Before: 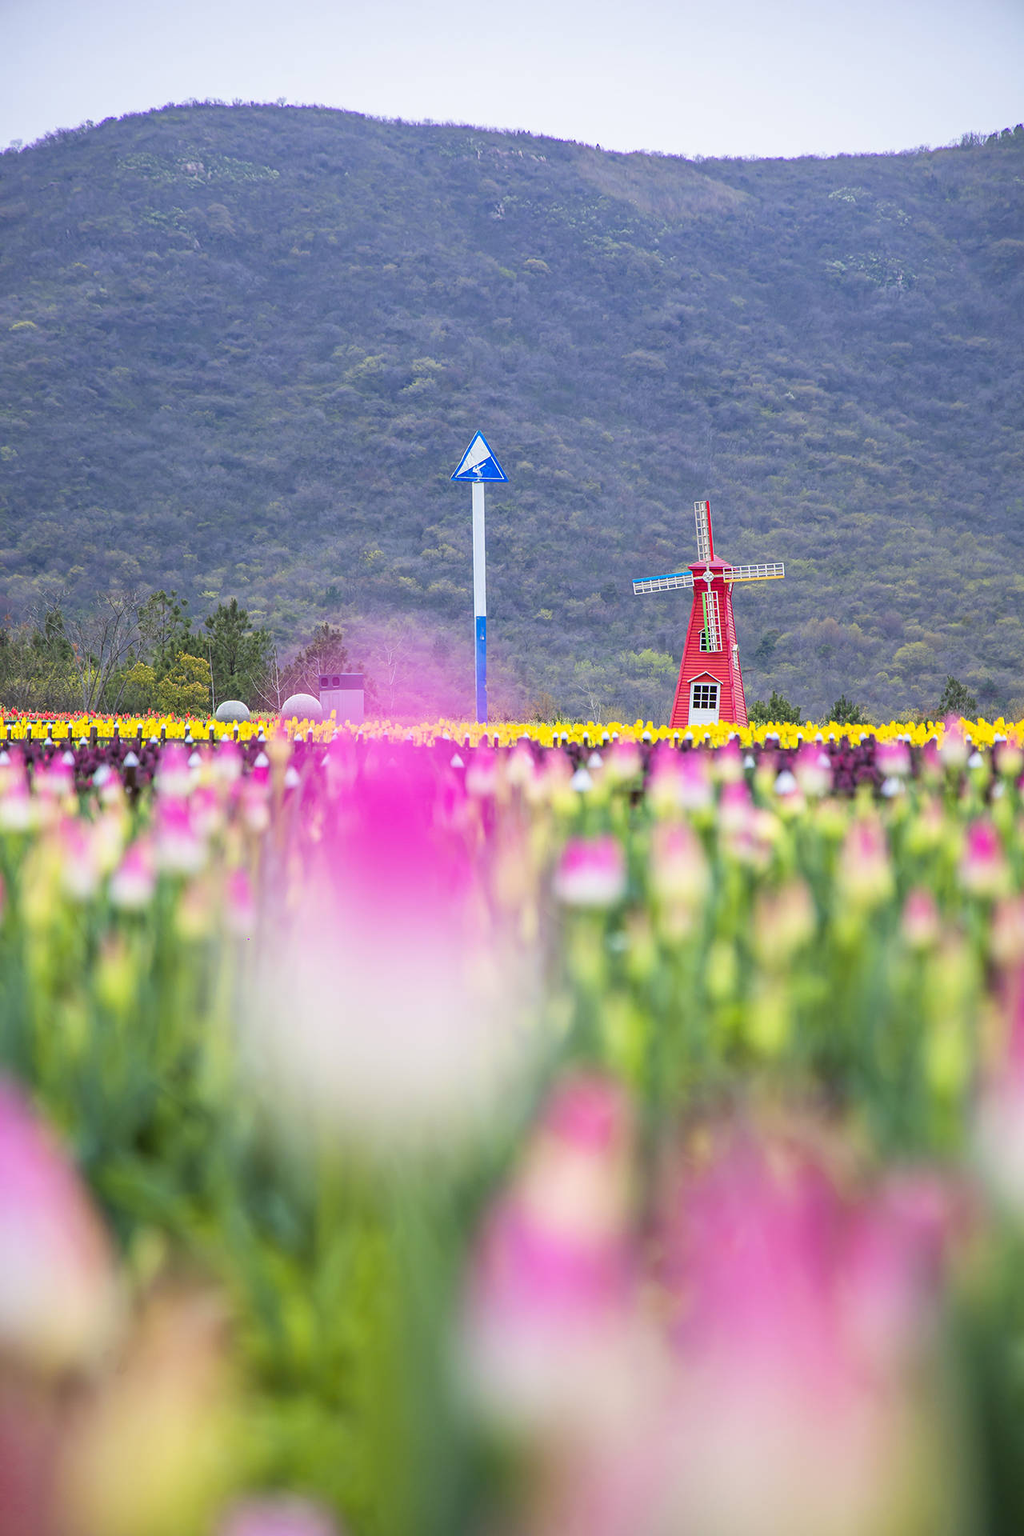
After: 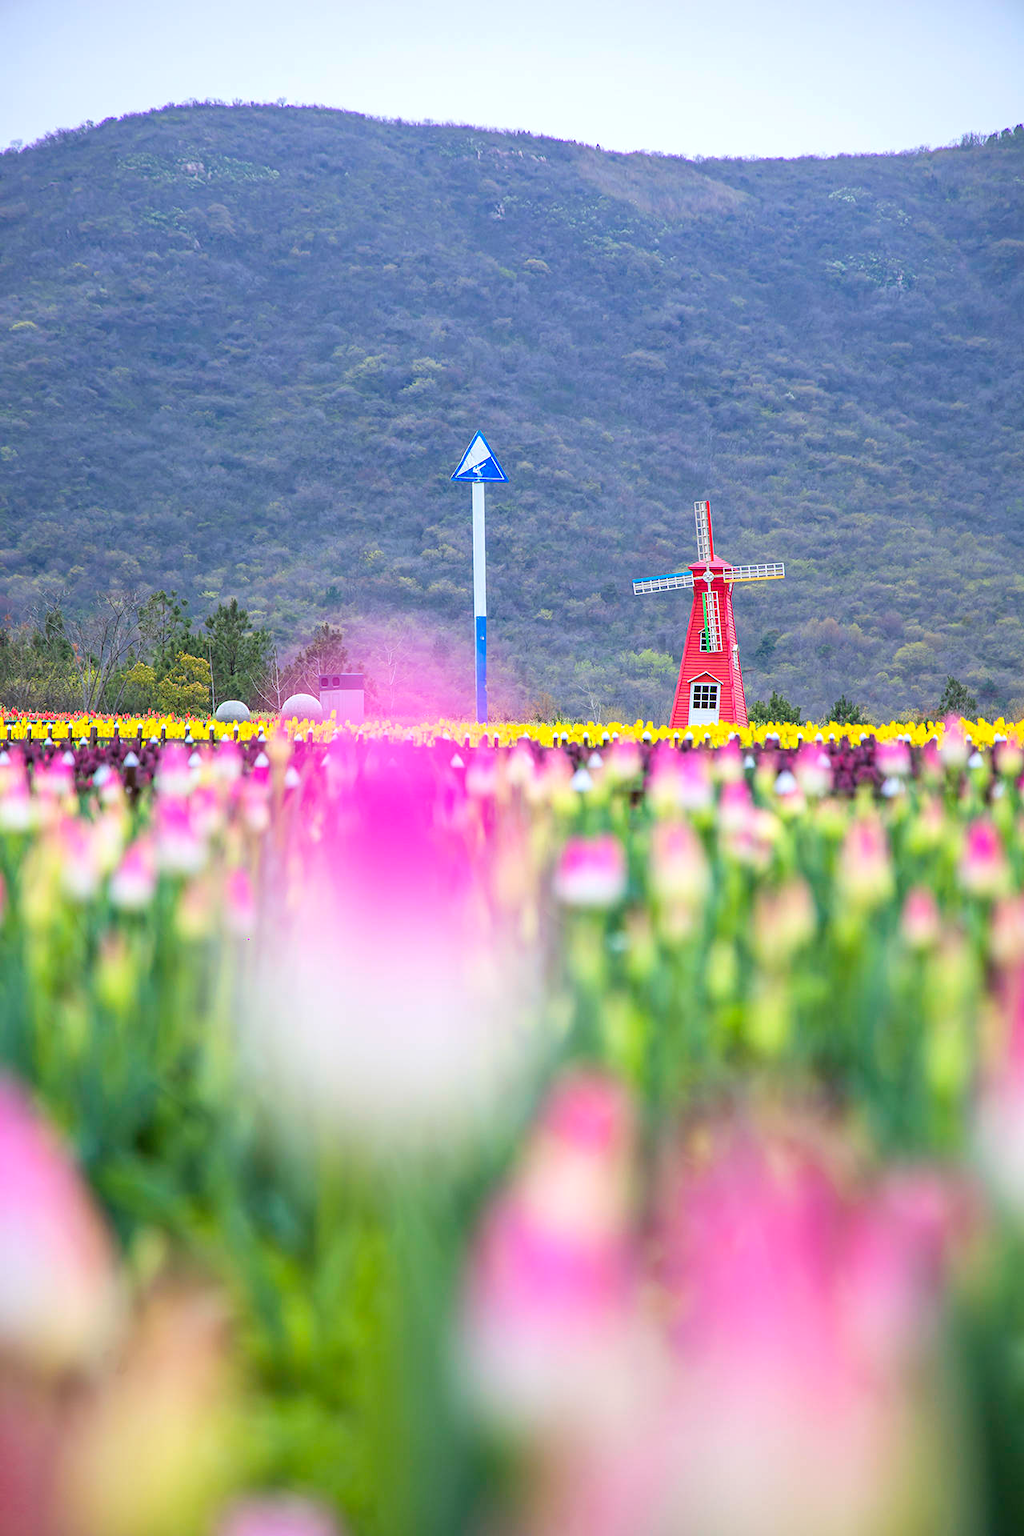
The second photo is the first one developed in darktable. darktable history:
white balance: red 0.98, blue 1.034
exposure: exposure 0.161 EV, compensate highlight preservation false
